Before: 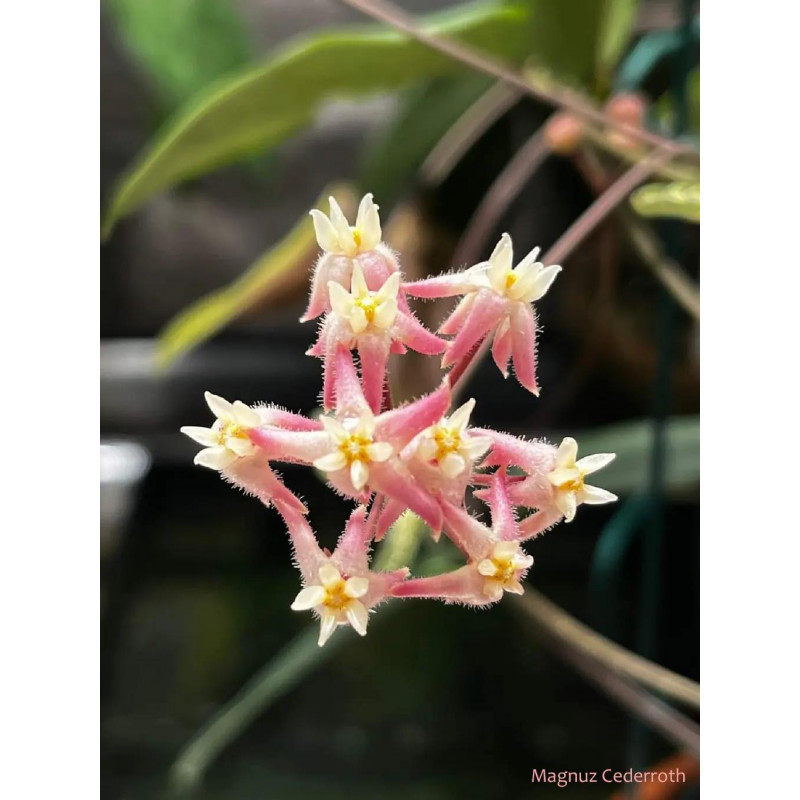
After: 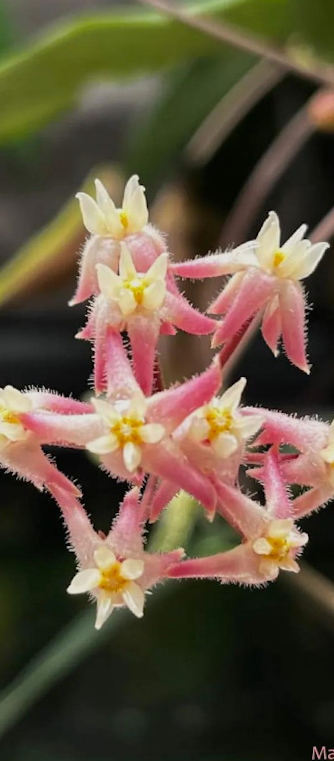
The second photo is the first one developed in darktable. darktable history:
white balance: emerald 1
rotate and perspective: rotation -1.42°, crop left 0.016, crop right 0.984, crop top 0.035, crop bottom 0.965
crop: left 28.583%, right 29.231%
shadows and highlights: radius 121.13, shadows 21.4, white point adjustment -9.72, highlights -14.39, soften with gaussian
